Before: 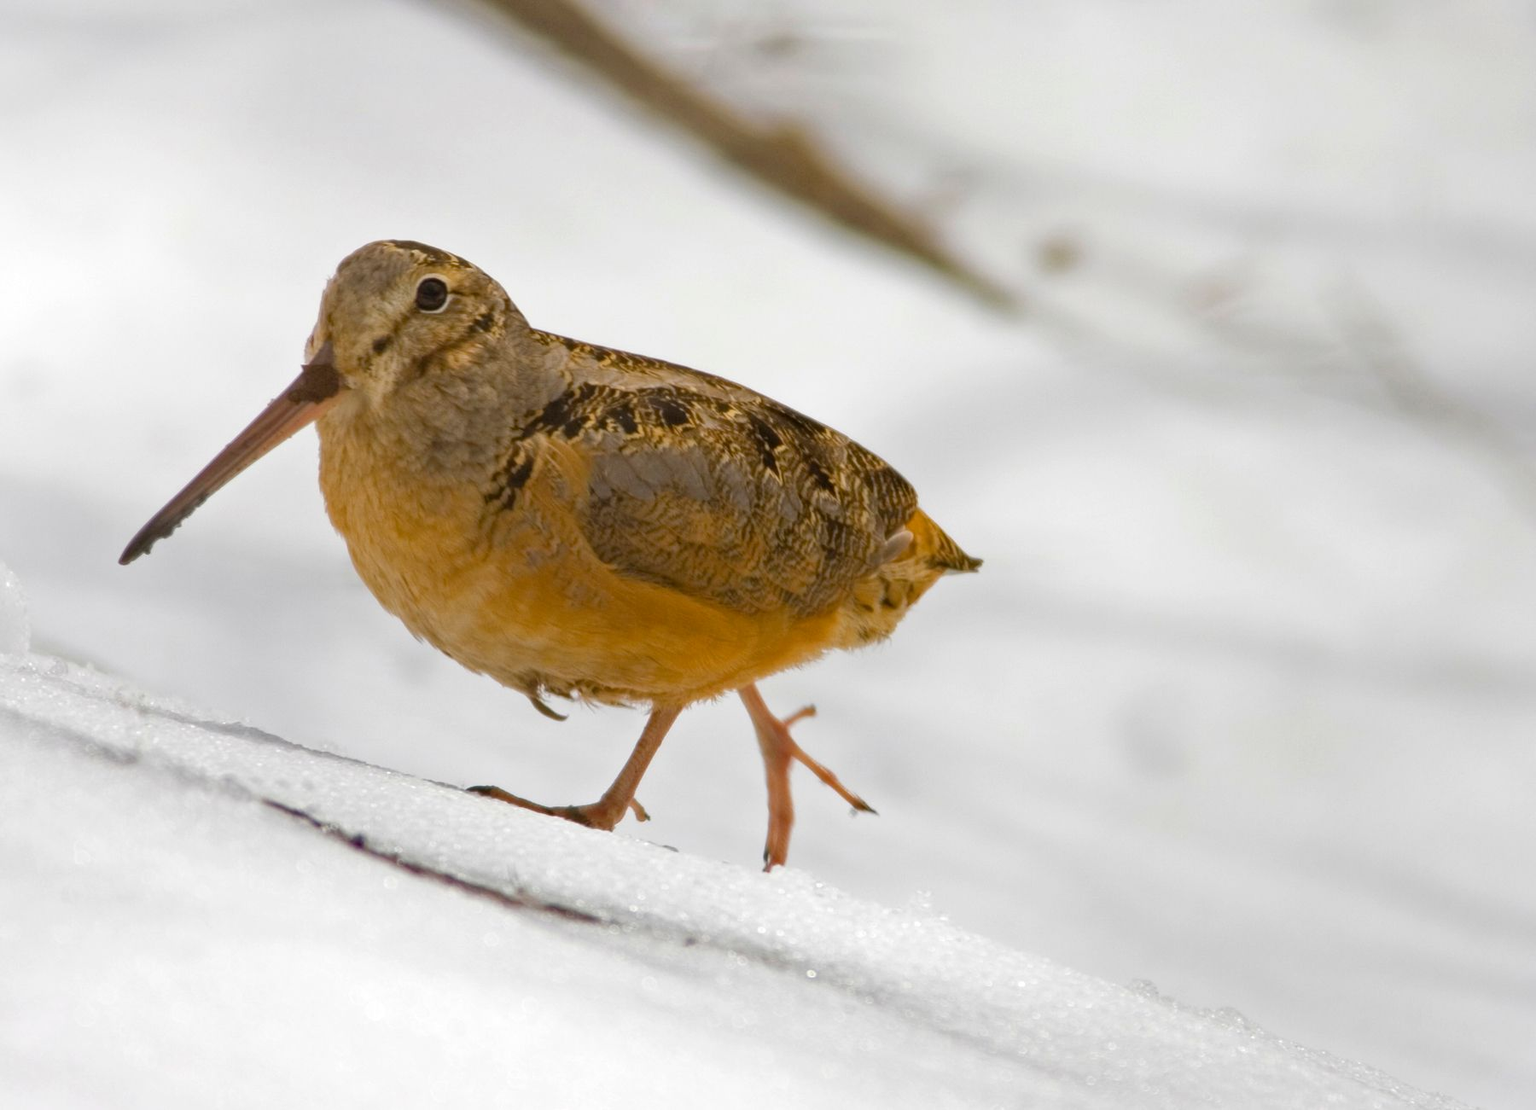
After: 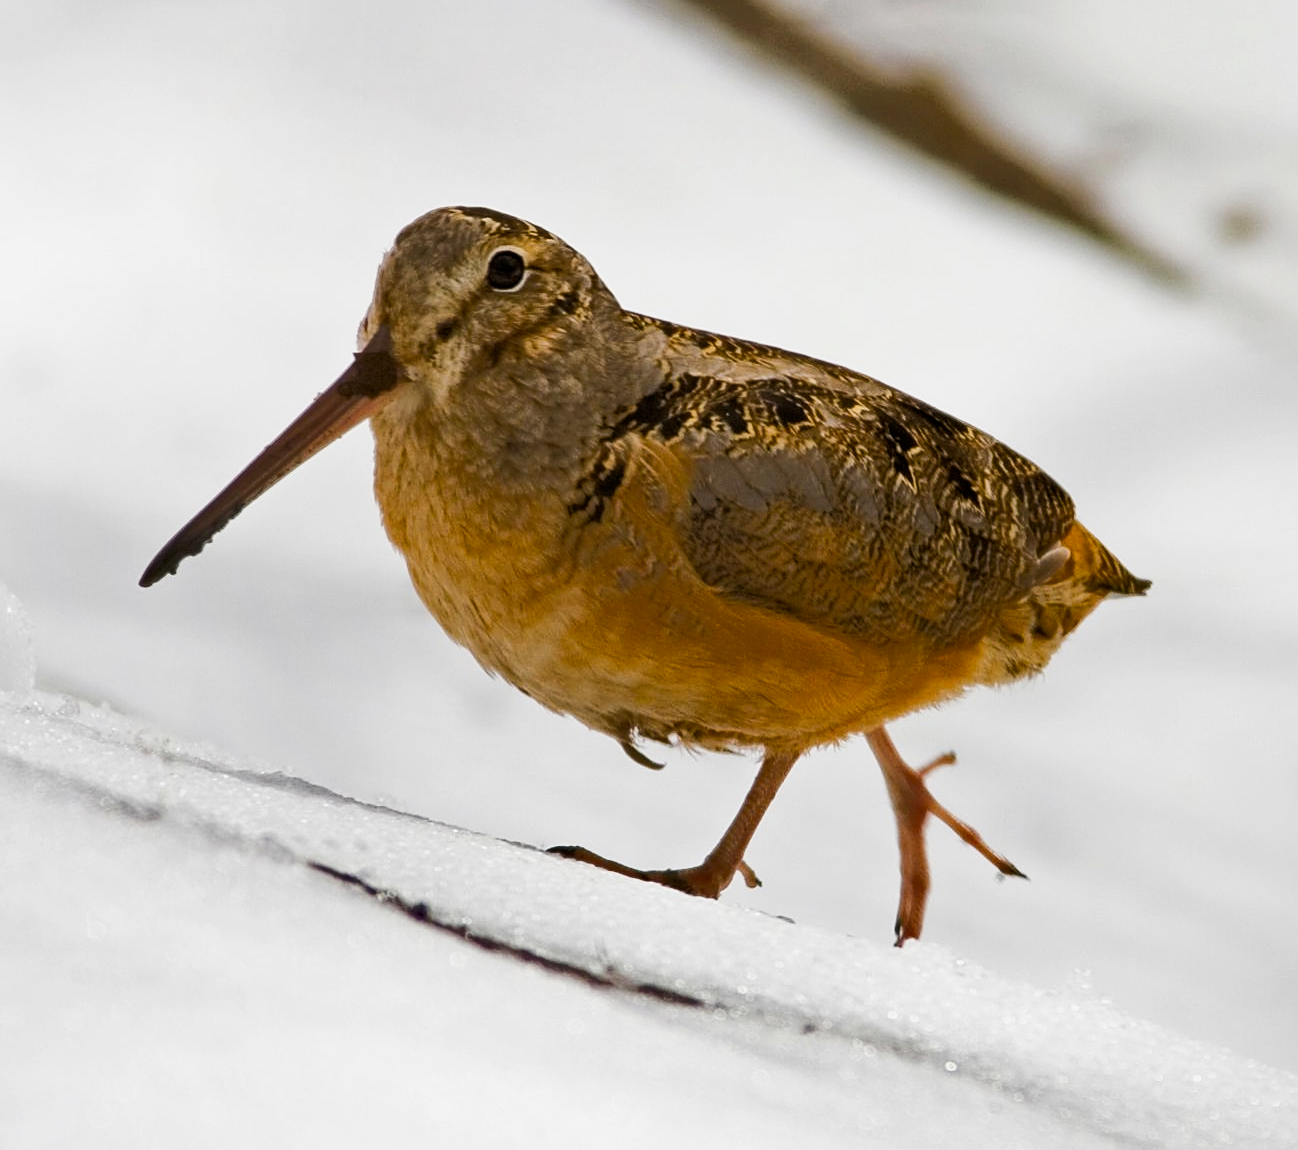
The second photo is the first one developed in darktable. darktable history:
crop: top 5.777%, right 27.856%, bottom 5.797%
sharpen: on, module defaults
exposure: exposure 0.552 EV, compensate exposure bias true, compensate highlight preservation false
shadows and highlights: radius 336.26, shadows 29.14, highlights color adjustment 32.43%, soften with gaussian
filmic rgb: black relative exposure -5.14 EV, white relative exposure 3.54 EV, hardness 3.16, contrast 1.192, highlights saturation mix -48.9%, iterations of high-quality reconstruction 0
